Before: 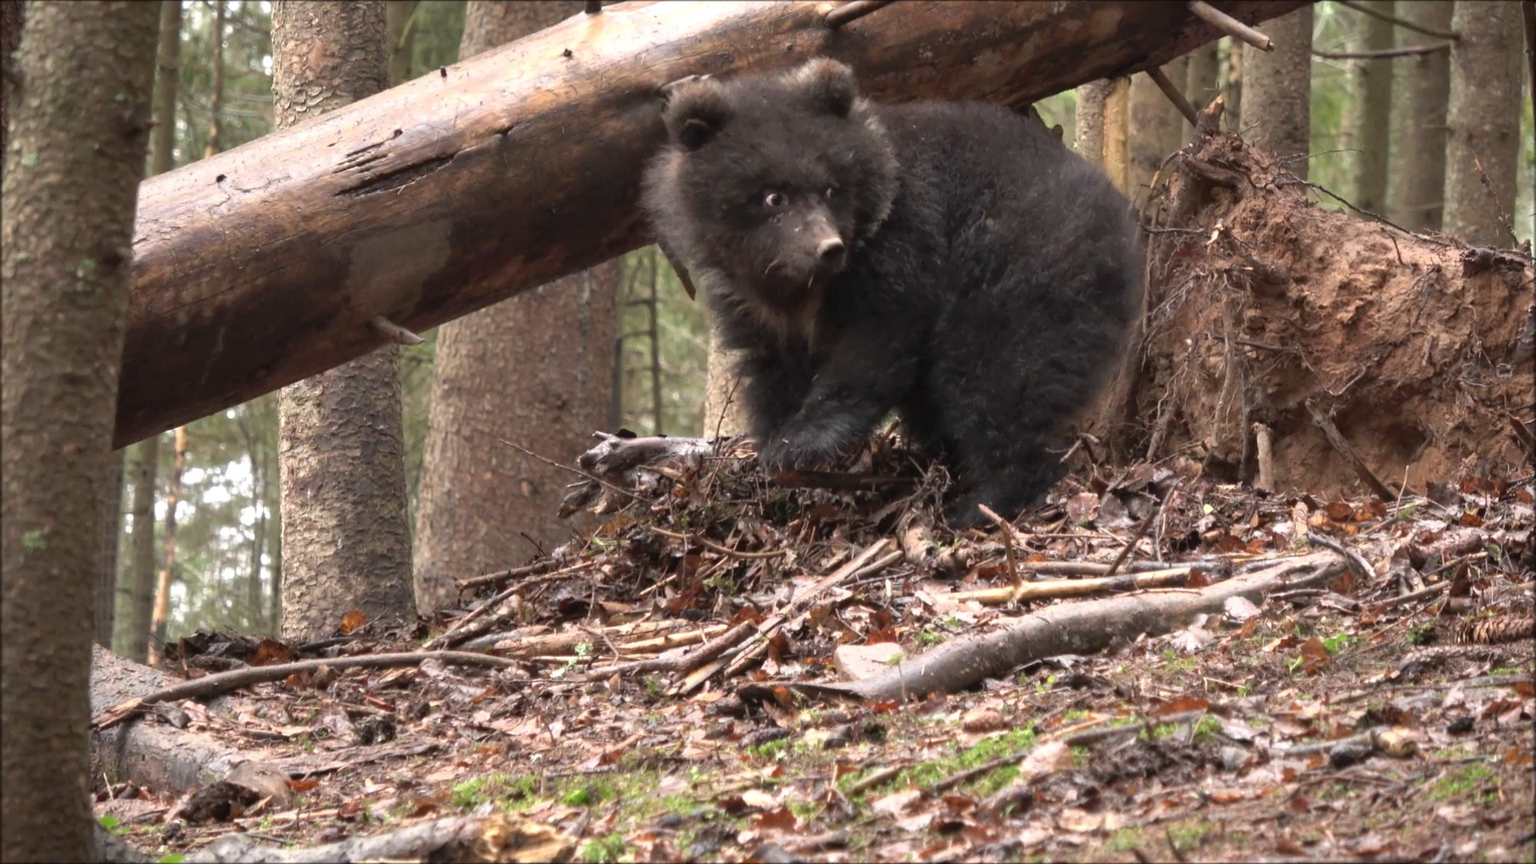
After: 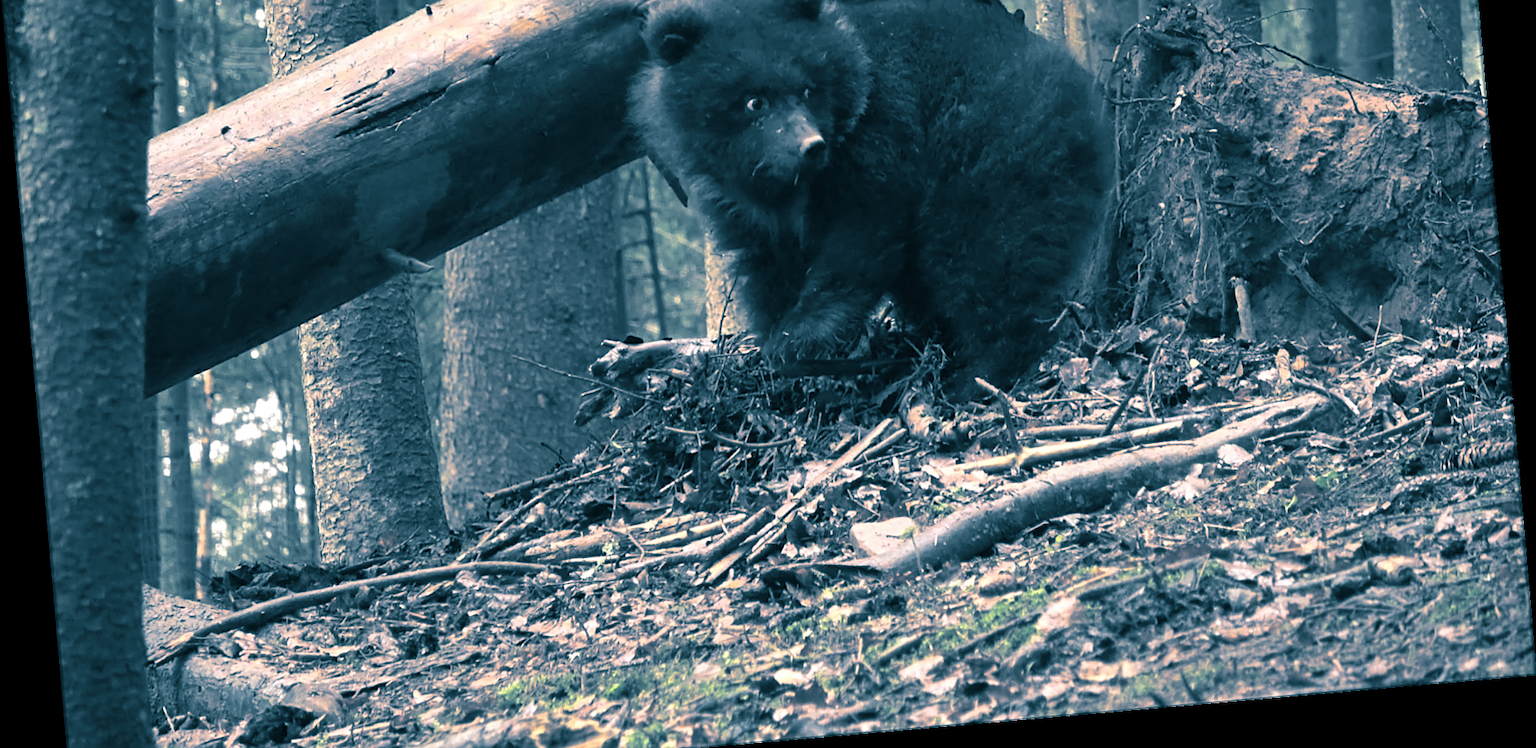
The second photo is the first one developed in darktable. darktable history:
sharpen: on, module defaults
split-toning: shadows › hue 212.4°, balance -70
rotate and perspective: rotation -4.98°, automatic cropping off
crop and rotate: top 15.774%, bottom 5.506%
